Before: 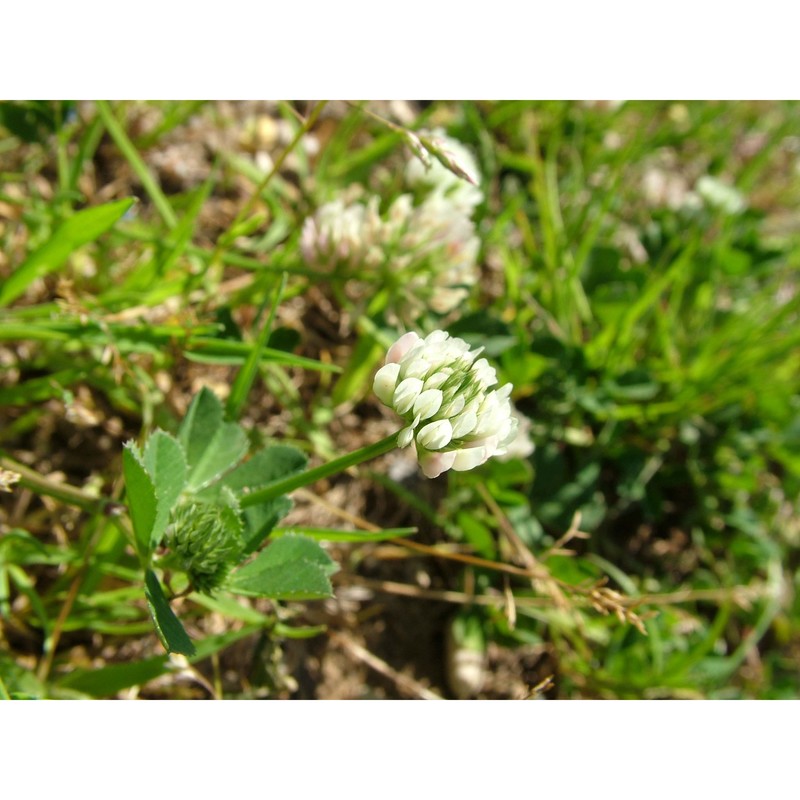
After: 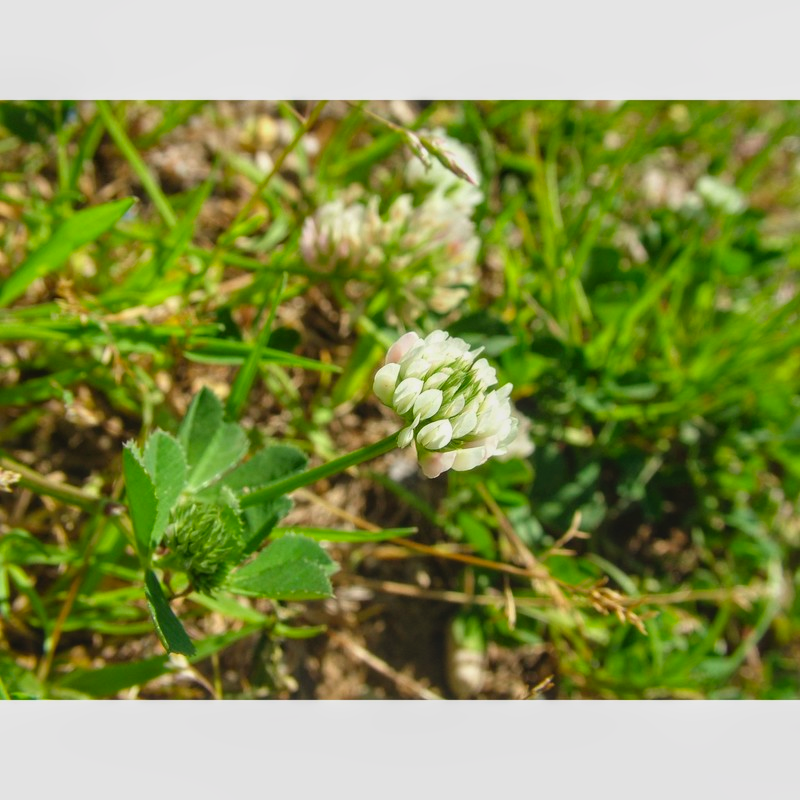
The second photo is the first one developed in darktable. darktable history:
contrast brightness saturation: contrast -0.192, saturation 0.186
haze removal: compatibility mode true, adaptive false
local contrast: detail 130%
